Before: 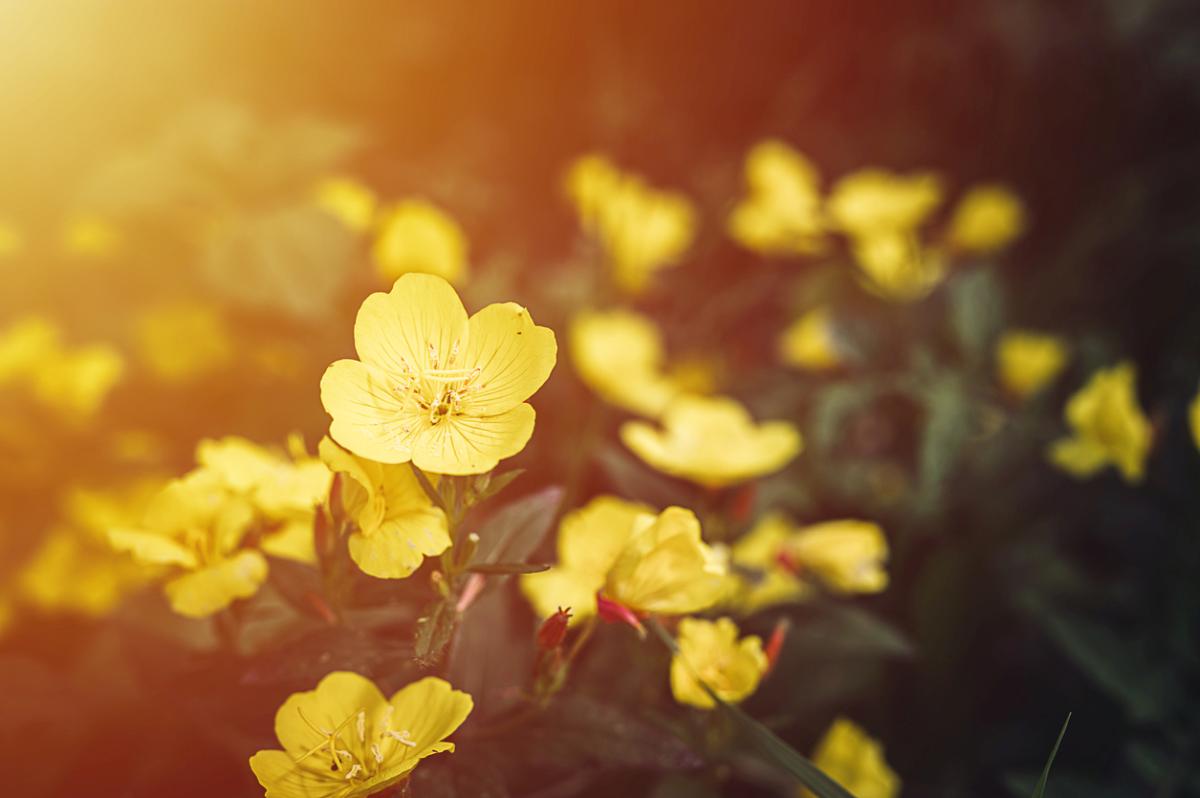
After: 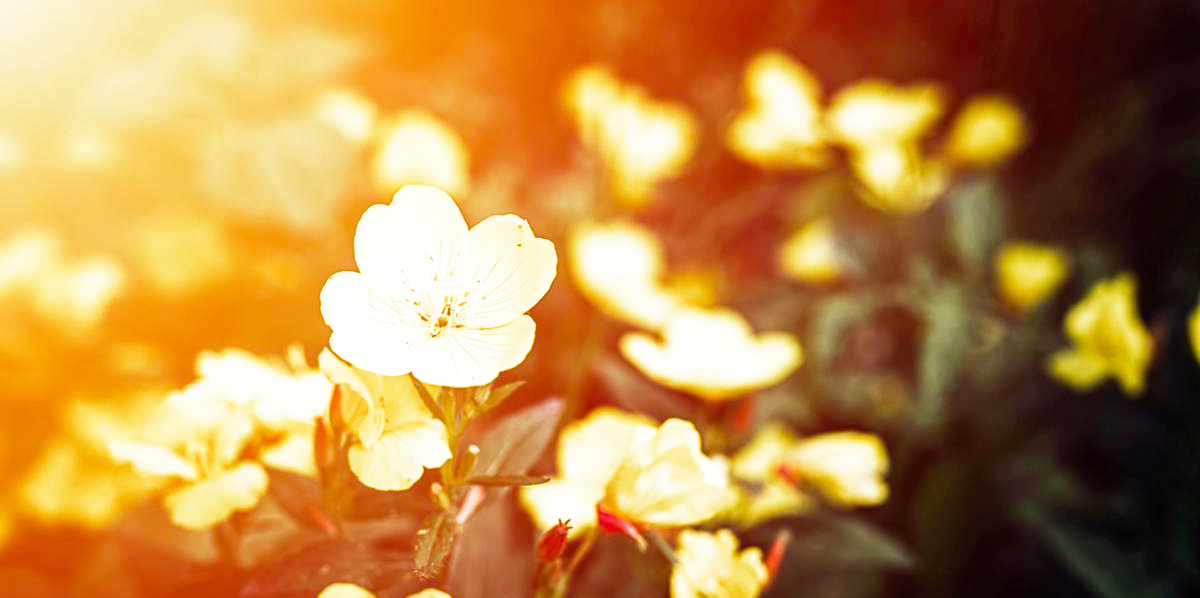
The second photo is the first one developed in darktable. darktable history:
filmic rgb: middle gray luminance 10%, black relative exposure -8.61 EV, white relative exposure 3.3 EV, threshold 6 EV, target black luminance 0%, hardness 5.2, latitude 44.69%, contrast 1.302, highlights saturation mix 5%, shadows ↔ highlights balance 24.64%, add noise in highlights 0, preserve chrominance no, color science v3 (2019), use custom middle-gray values true, iterations of high-quality reconstruction 0, contrast in highlights soft, enable highlight reconstruction true
crop: top 11.038%, bottom 13.962%
